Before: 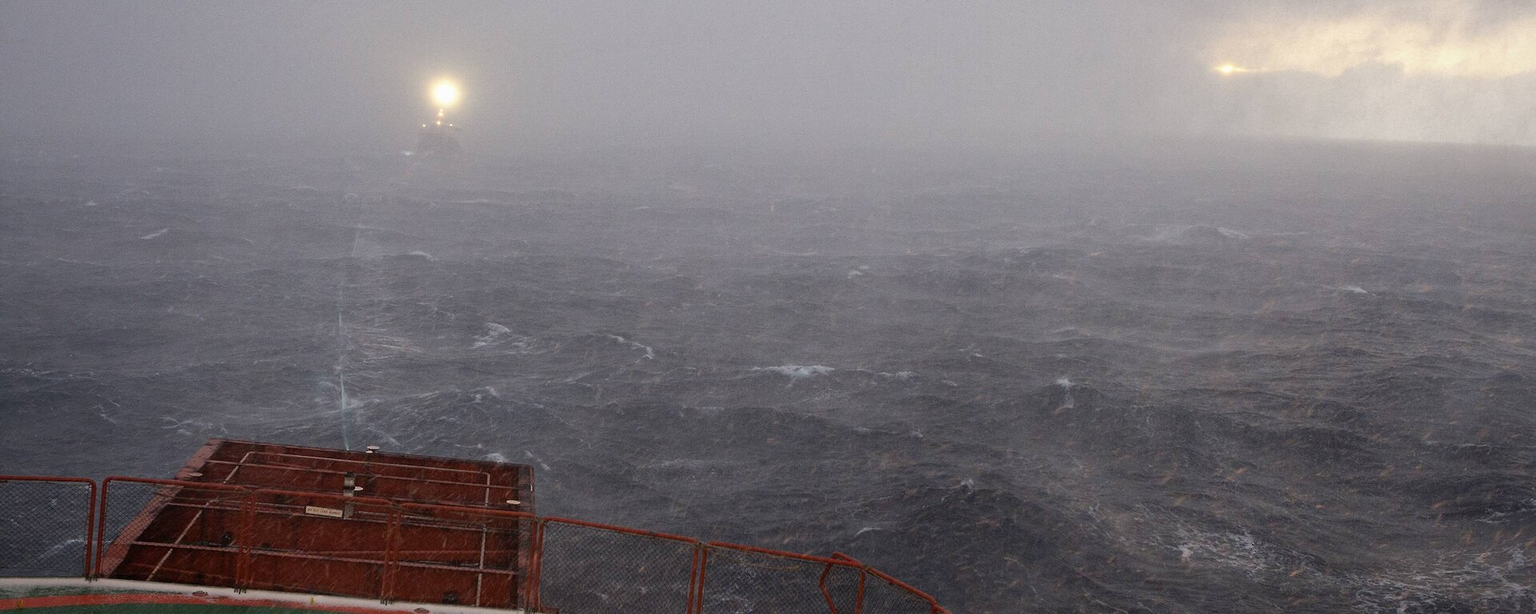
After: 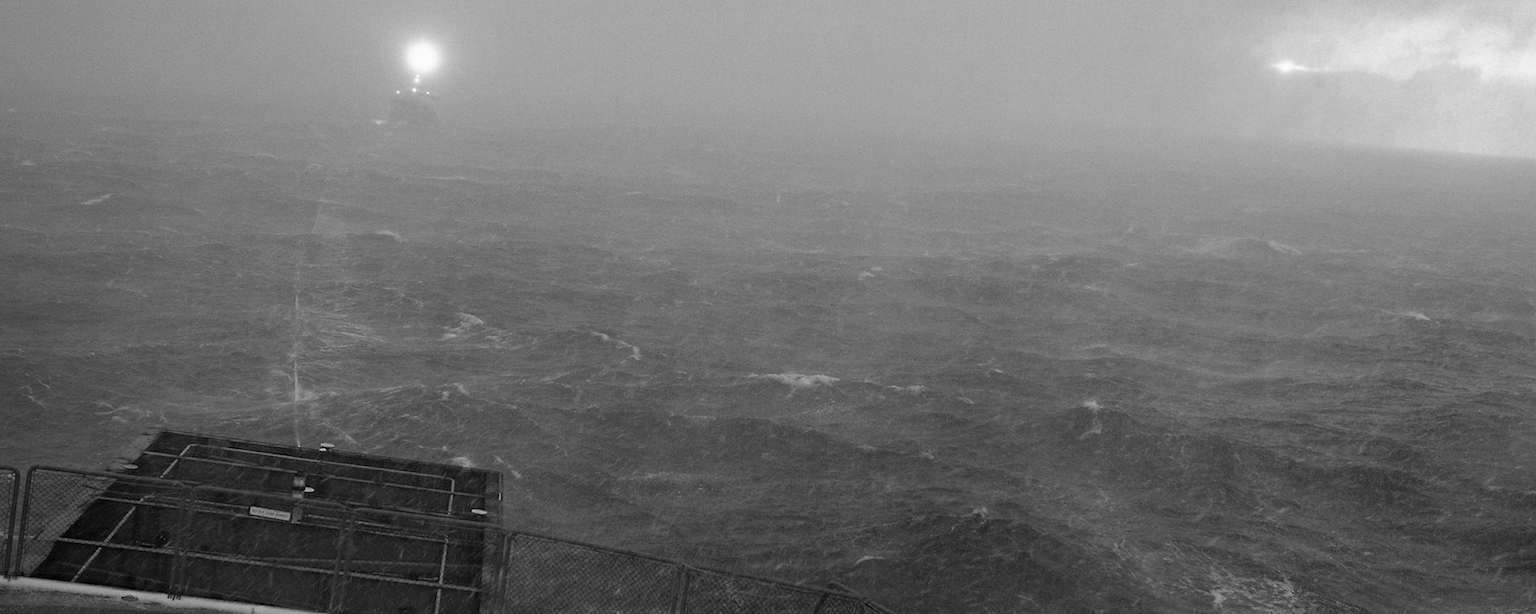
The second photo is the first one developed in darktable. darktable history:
crop and rotate: angle -2.38°
monochrome: a -4.13, b 5.16, size 1
